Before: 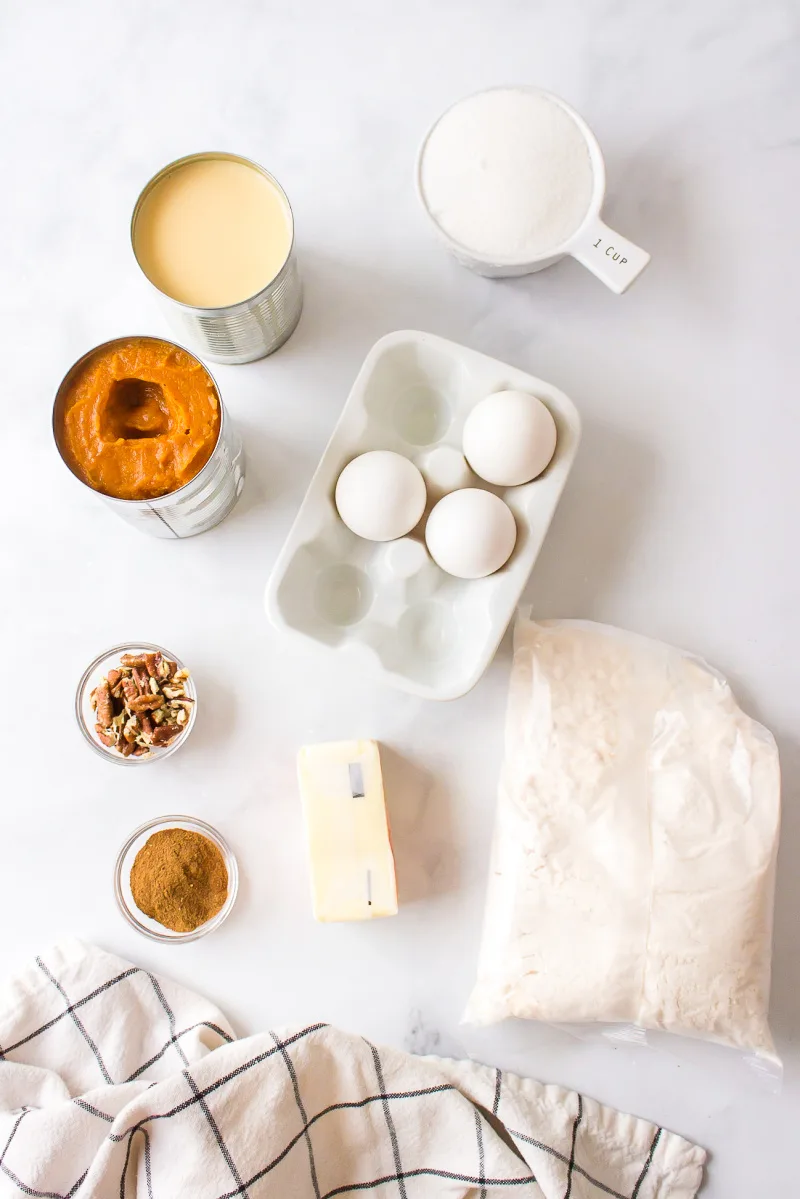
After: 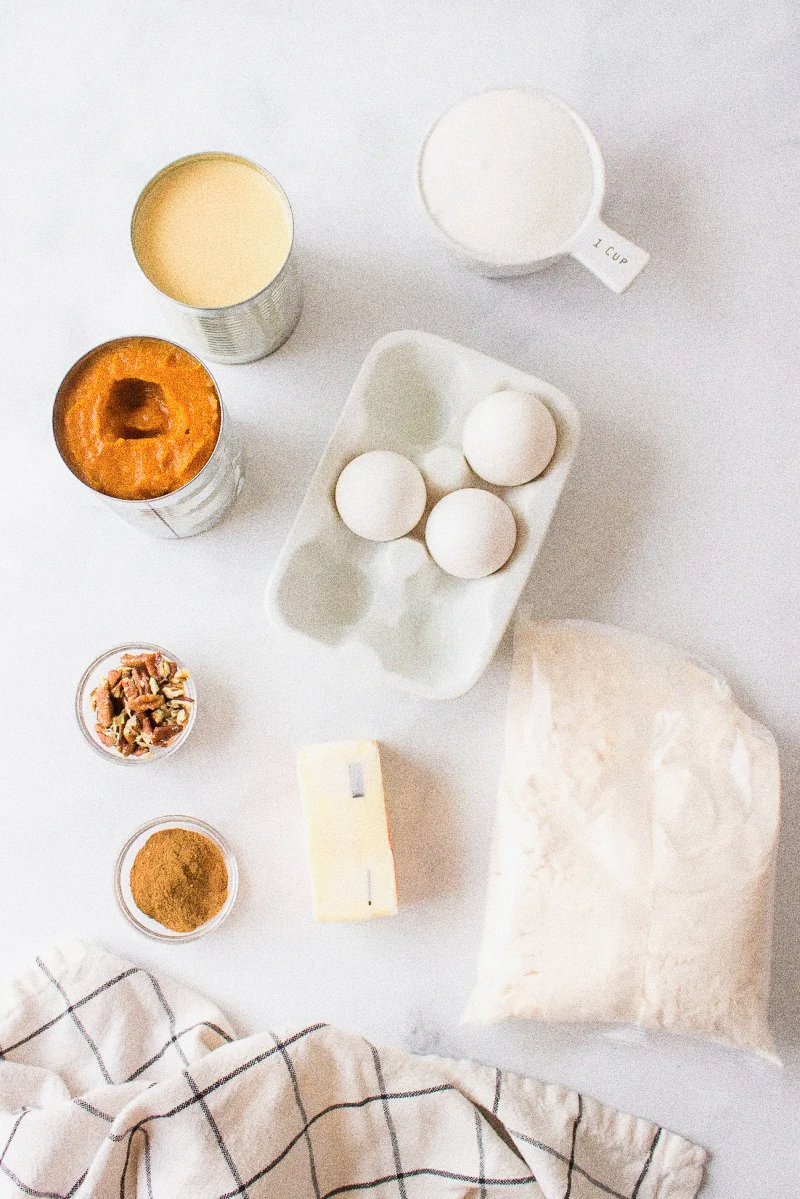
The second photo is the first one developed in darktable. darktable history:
exposure: exposure -0.153 EV, compensate highlight preservation false
shadows and highlights: radius 93.07, shadows -14.46, white point adjustment 0.23, highlights 31.48, compress 48.23%, highlights color adjustment 52.79%, soften with gaussian
grain: coarseness 10.62 ISO, strength 55.56%
